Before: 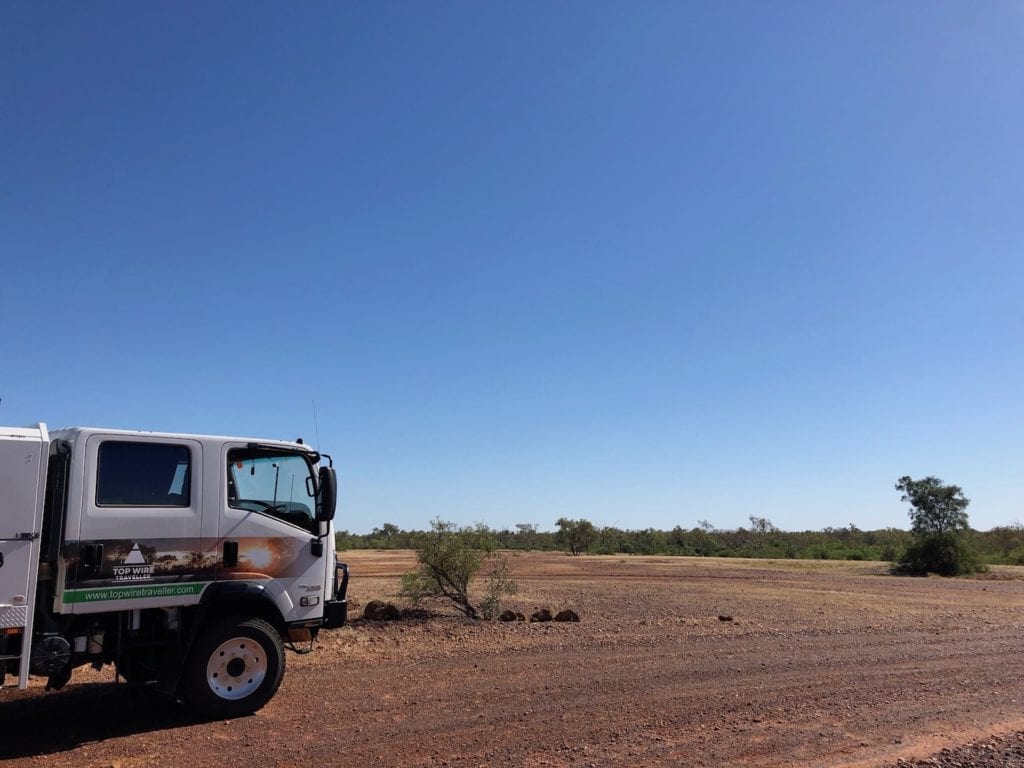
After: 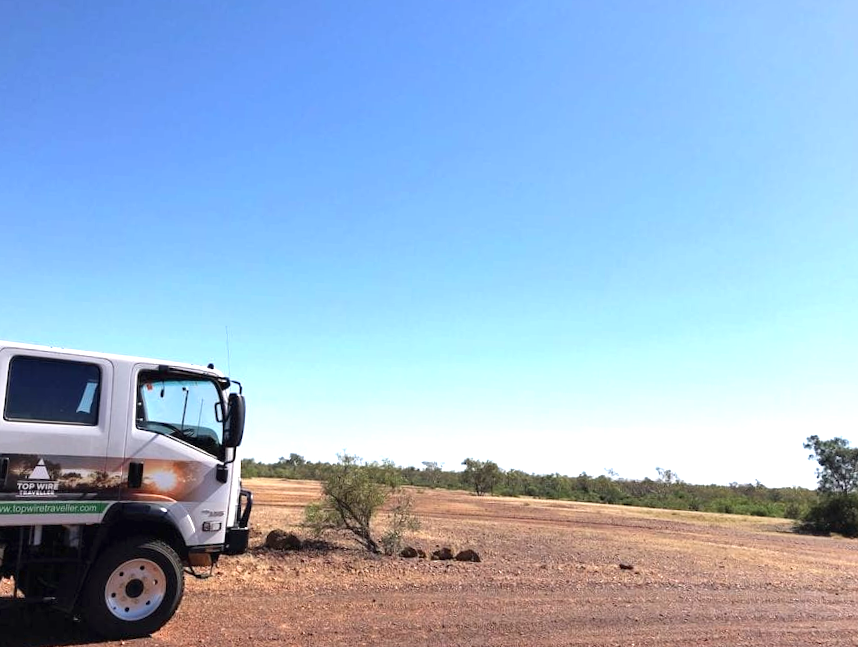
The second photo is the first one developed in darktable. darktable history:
exposure: black level correction 0, exposure 1.2 EV, compensate highlight preservation false
crop and rotate: angle -3.2°, left 5.383%, top 5.228%, right 4.641%, bottom 4.303%
